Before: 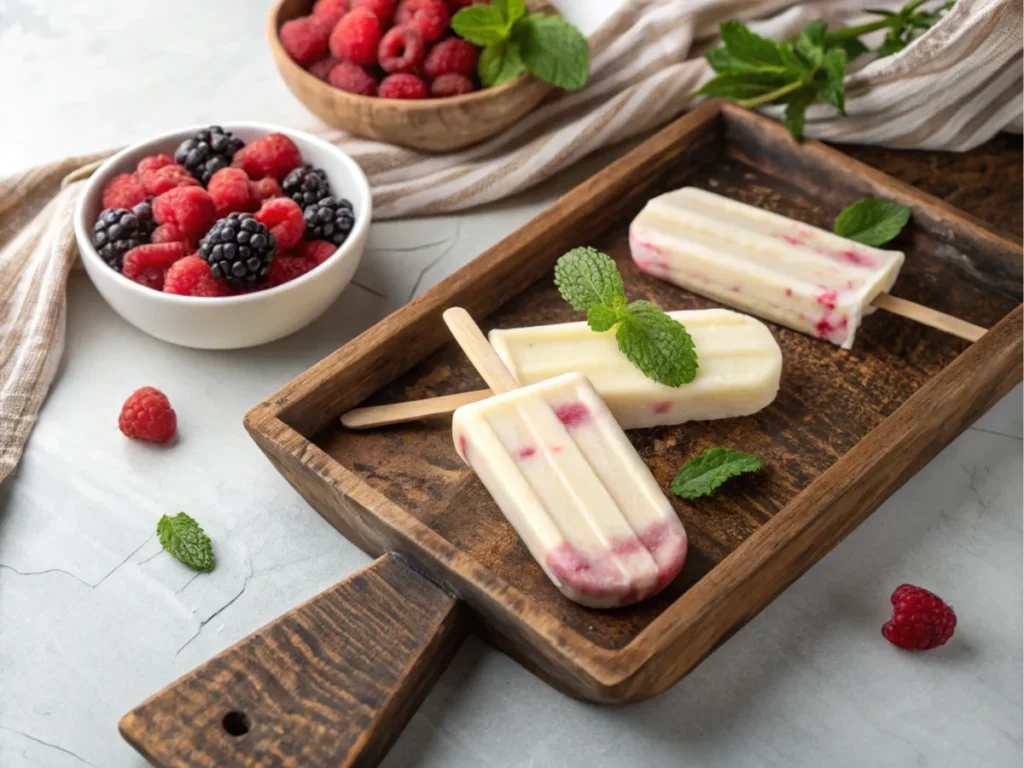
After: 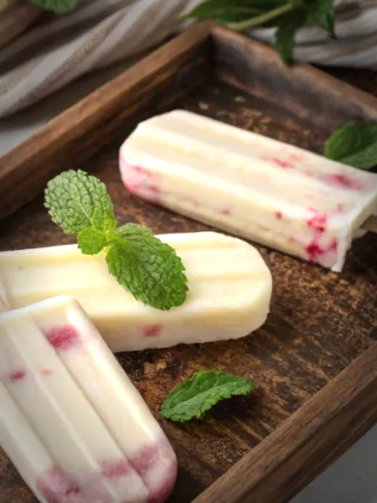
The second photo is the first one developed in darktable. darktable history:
exposure: exposure 0.297 EV, compensate highlight preservation false
crop and rotate: left 49.901%, top 10.132%, right 13.248%, bottom 24.289%
vignetting: fall-off start 65.95%, fall-off radius 39.69%, brightness -0.578, saturation -0.248, automatic ratio true, width/height ratio 0.674
